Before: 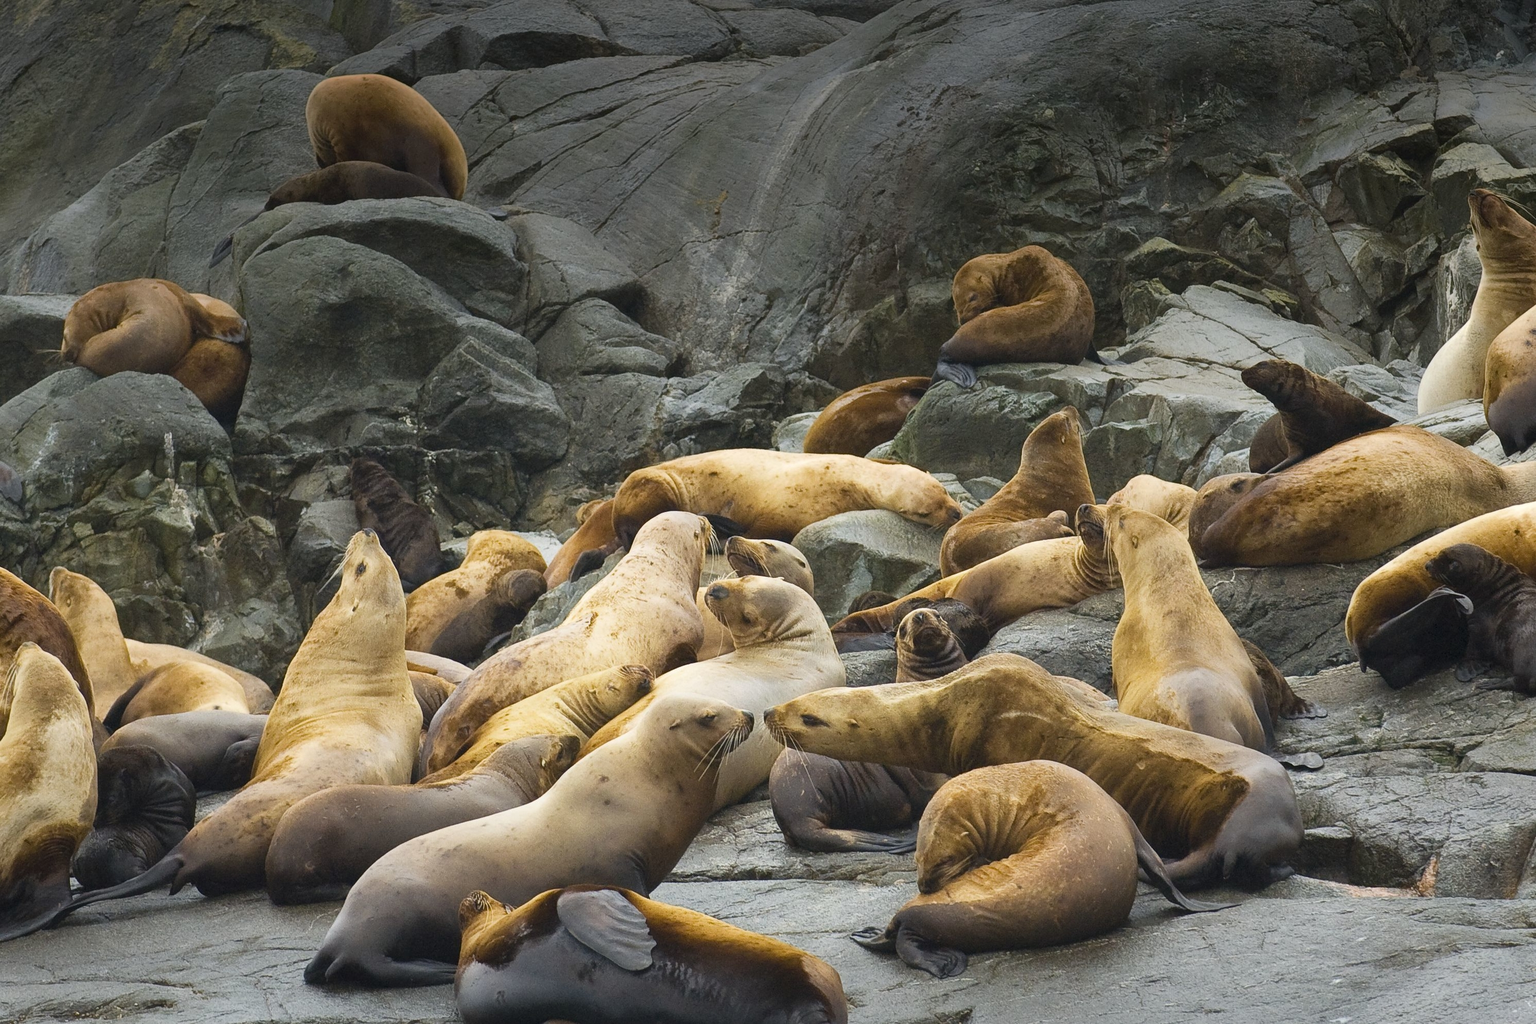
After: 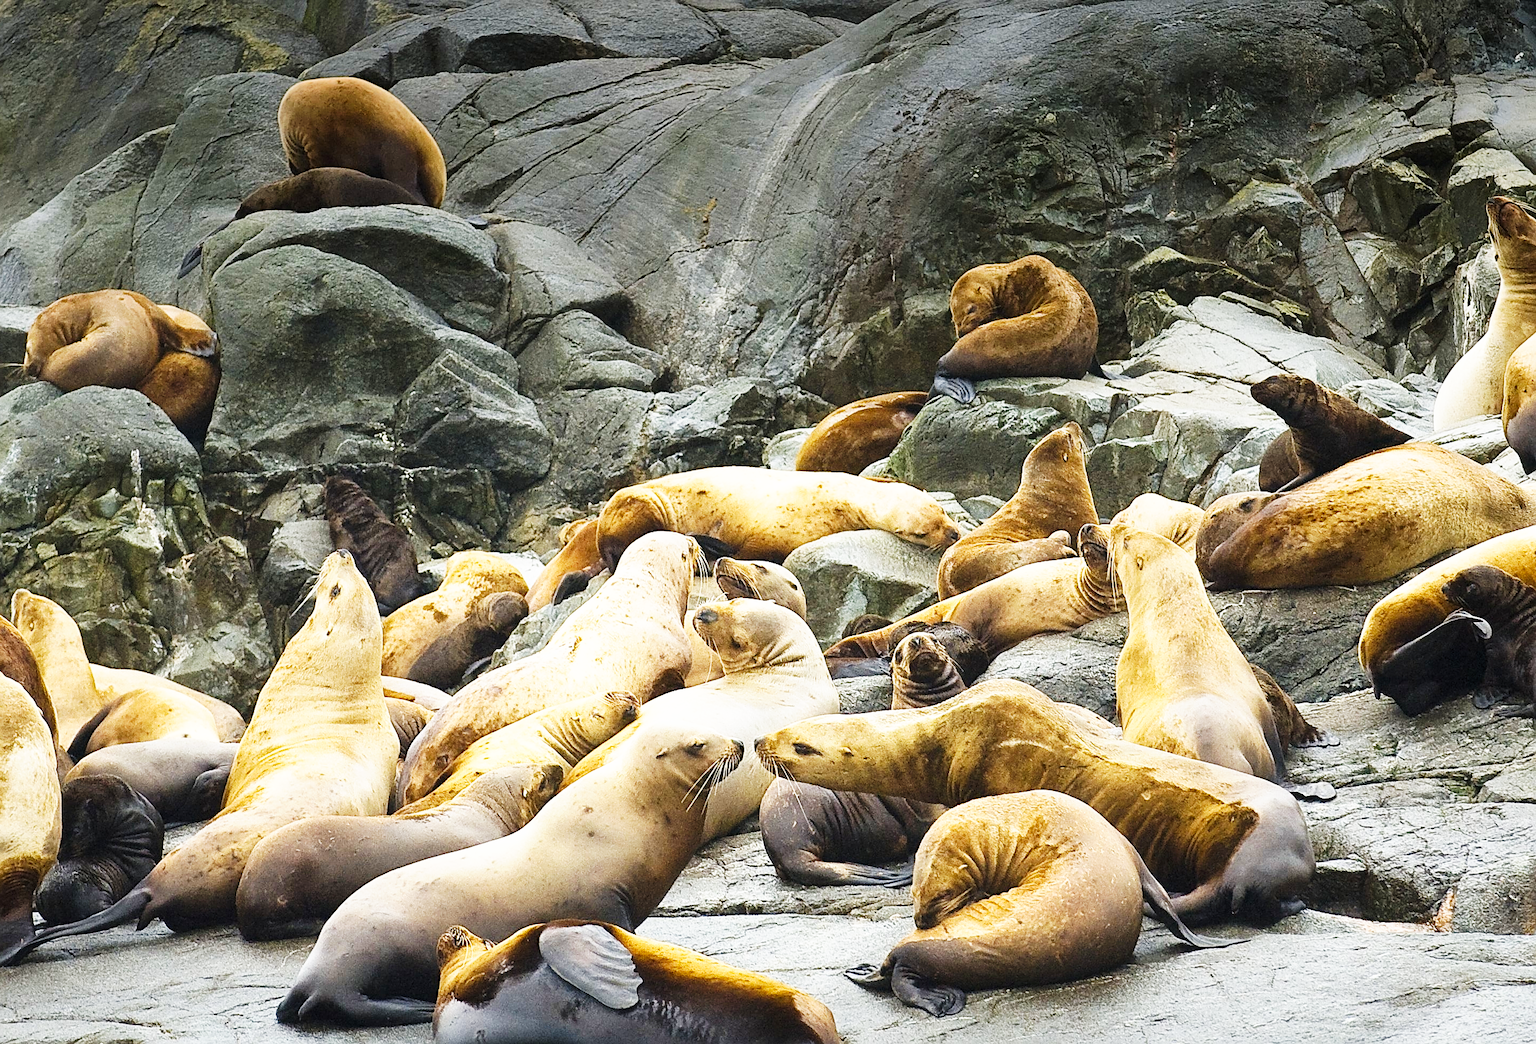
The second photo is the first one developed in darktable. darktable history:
crop and rotate: left 2.518%, right 1.27%, bottom 1.821%
sharpen: on, module defaults
base curve: curves: ch0 [(0, 0) (0.007, 0.004) (0.027, 0.03) (0.046, 0.07) (0.207, 0.54) (0.442, 0.872) (0.673, 0.972) (1, 1)], preserve colors none
